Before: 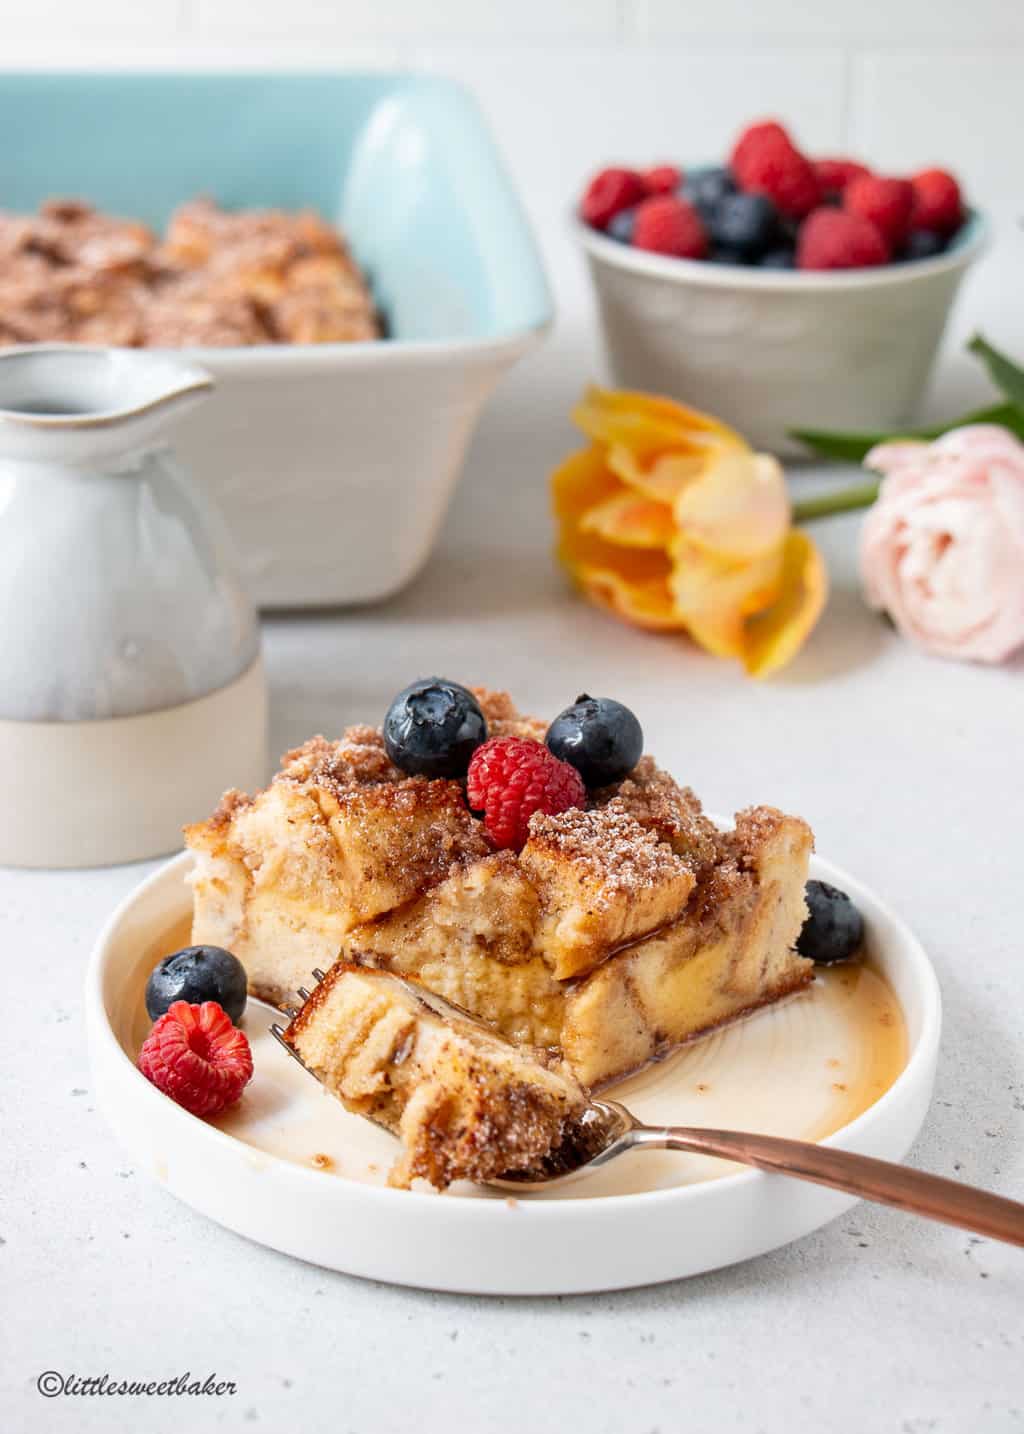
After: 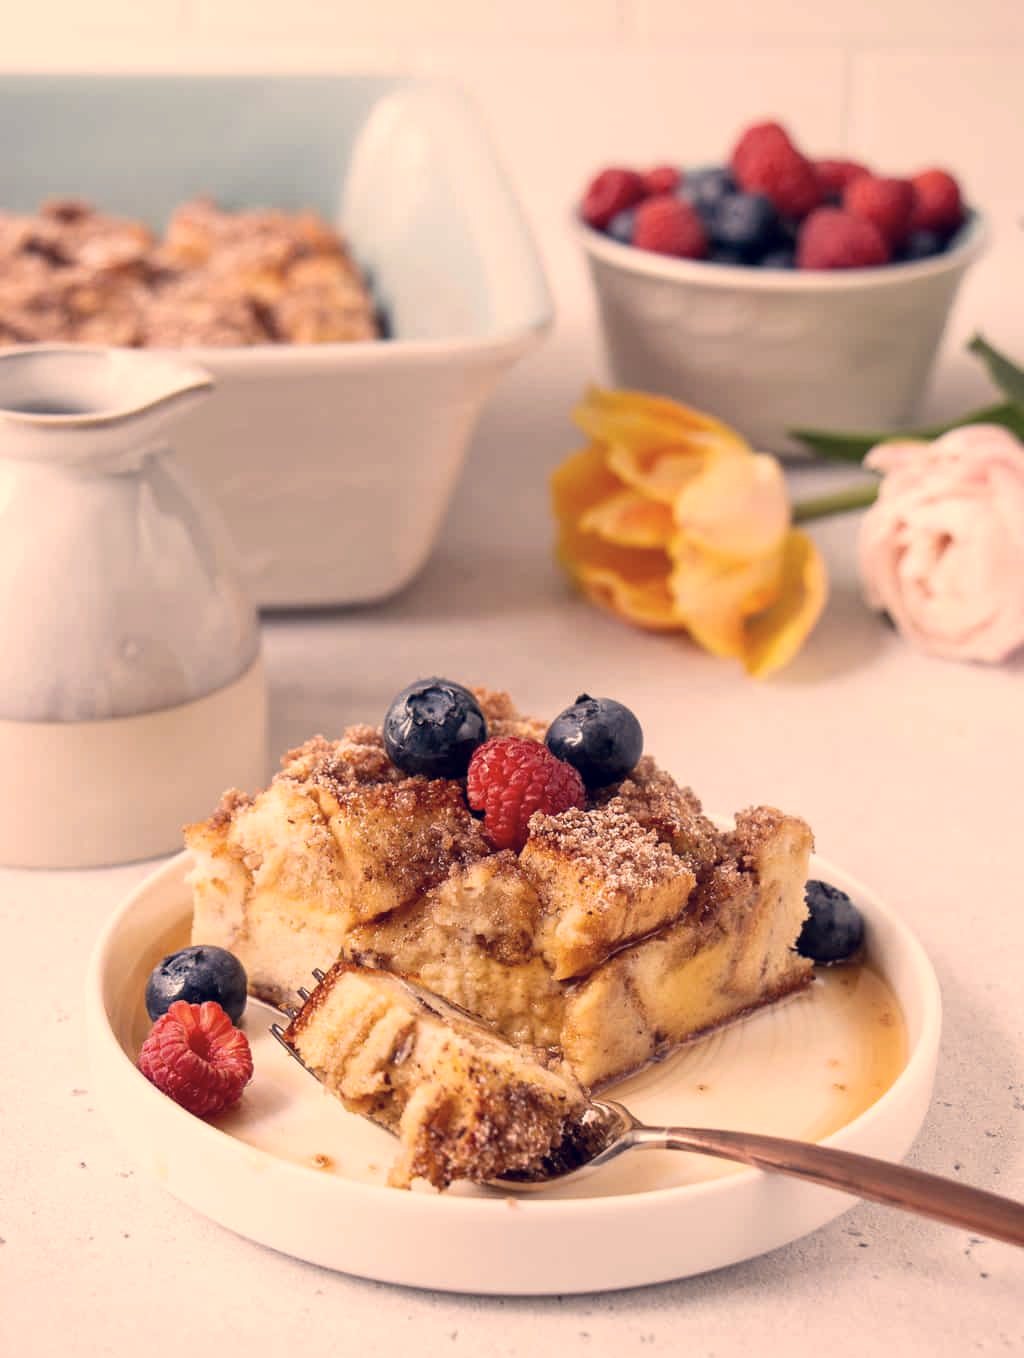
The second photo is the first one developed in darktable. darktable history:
color correction: highlights a* 19.81, highlights b* 27.4, shadows a* 3.33, shadows b* -17.17, saturation 0.751
crop and rotate: top 0.013%, bottom 5.272%
